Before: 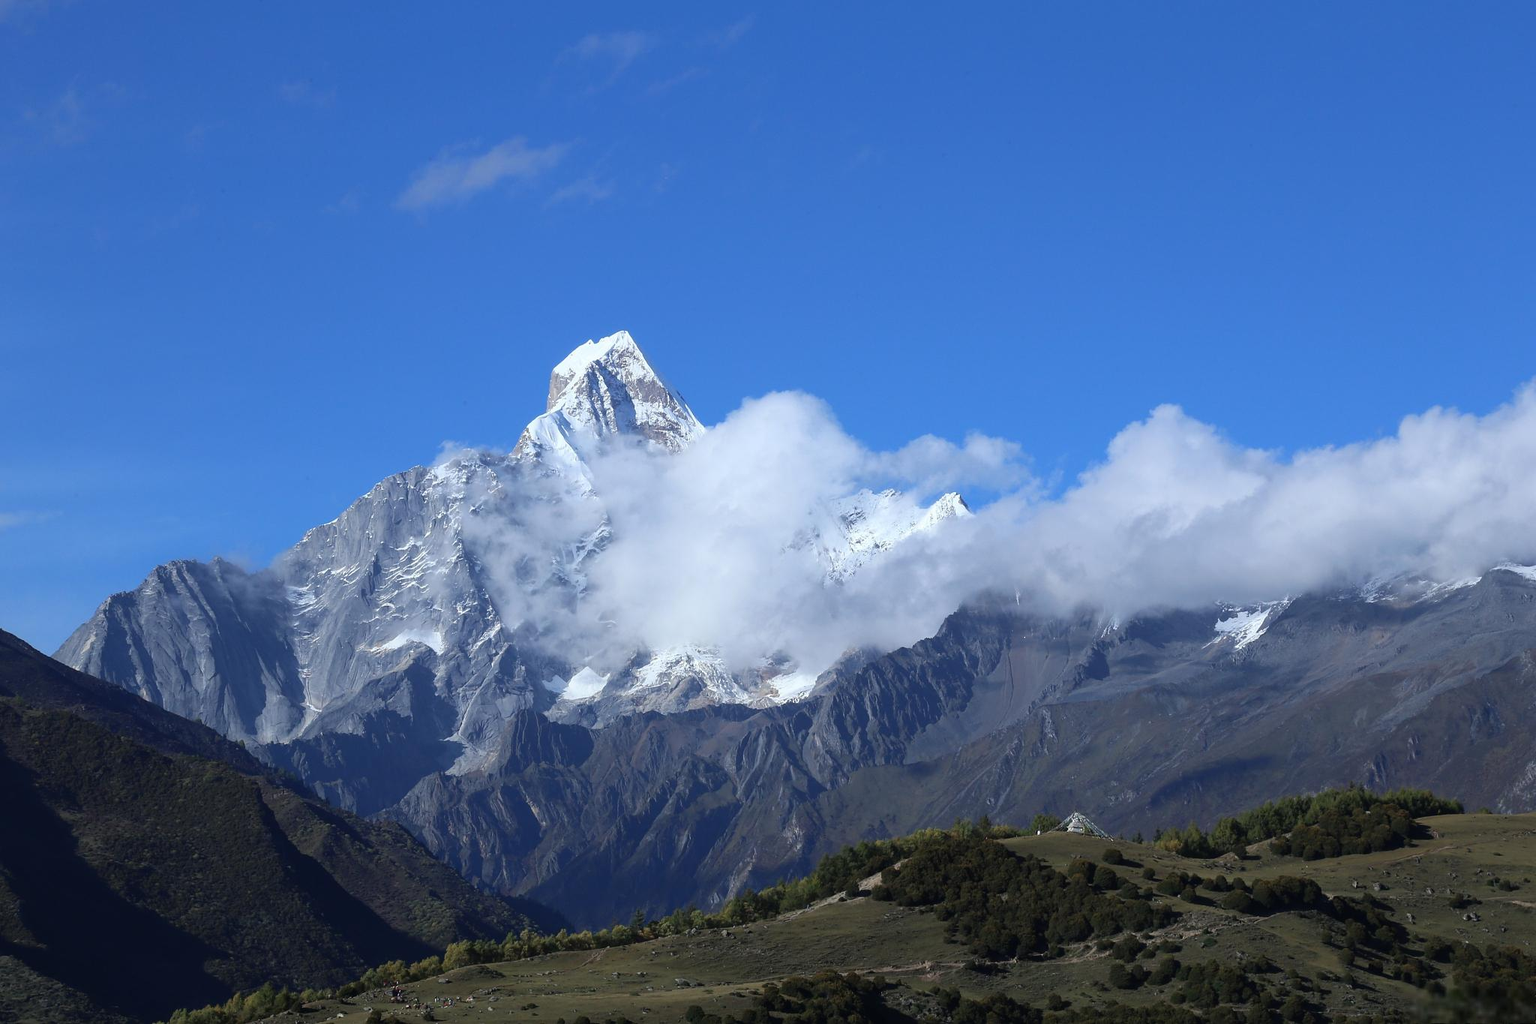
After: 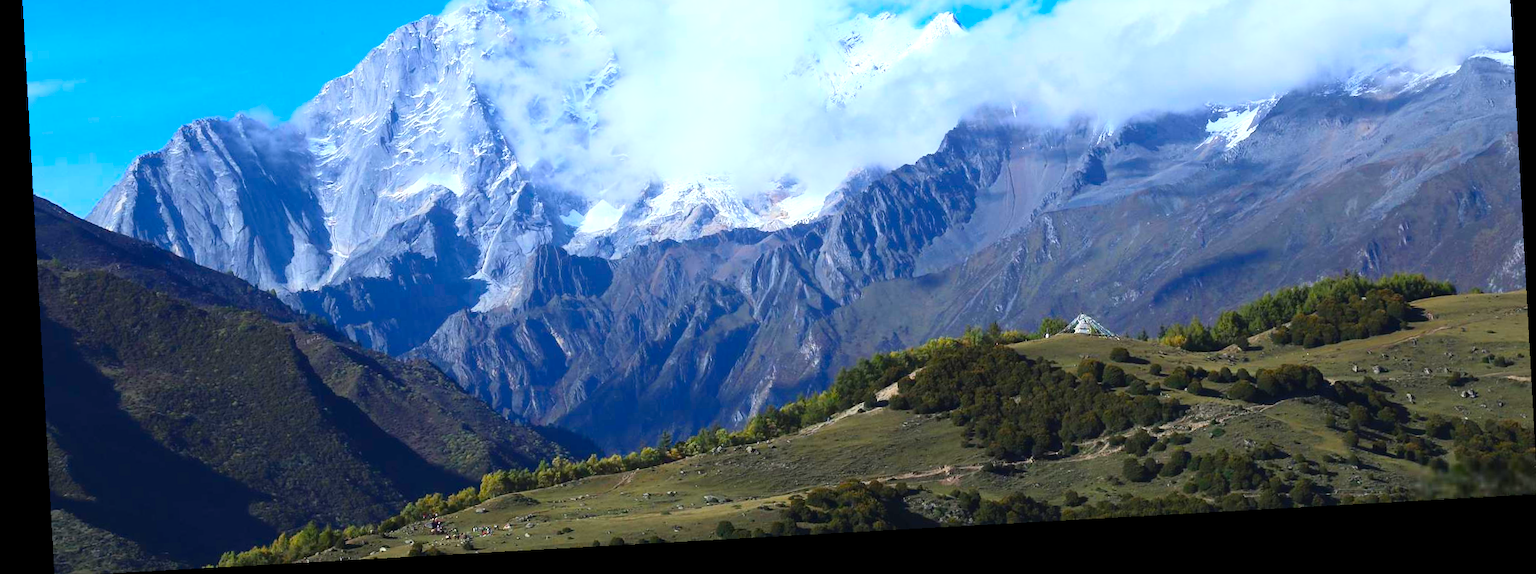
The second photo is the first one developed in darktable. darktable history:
rotate and perspective: rotation -3.18°, automatic cropping off
crop and rotate: top 46.237%
contrast brightness saturation: contrast 0.2, brightness 0.16, saturation 0.22
tone equalizer: on, module defaults
color balance rgb: perceptual saturation grading › global saturation 30%, global vibrance 20%
exposure: exposure 0.6 EV, compensate highlight preservation false
